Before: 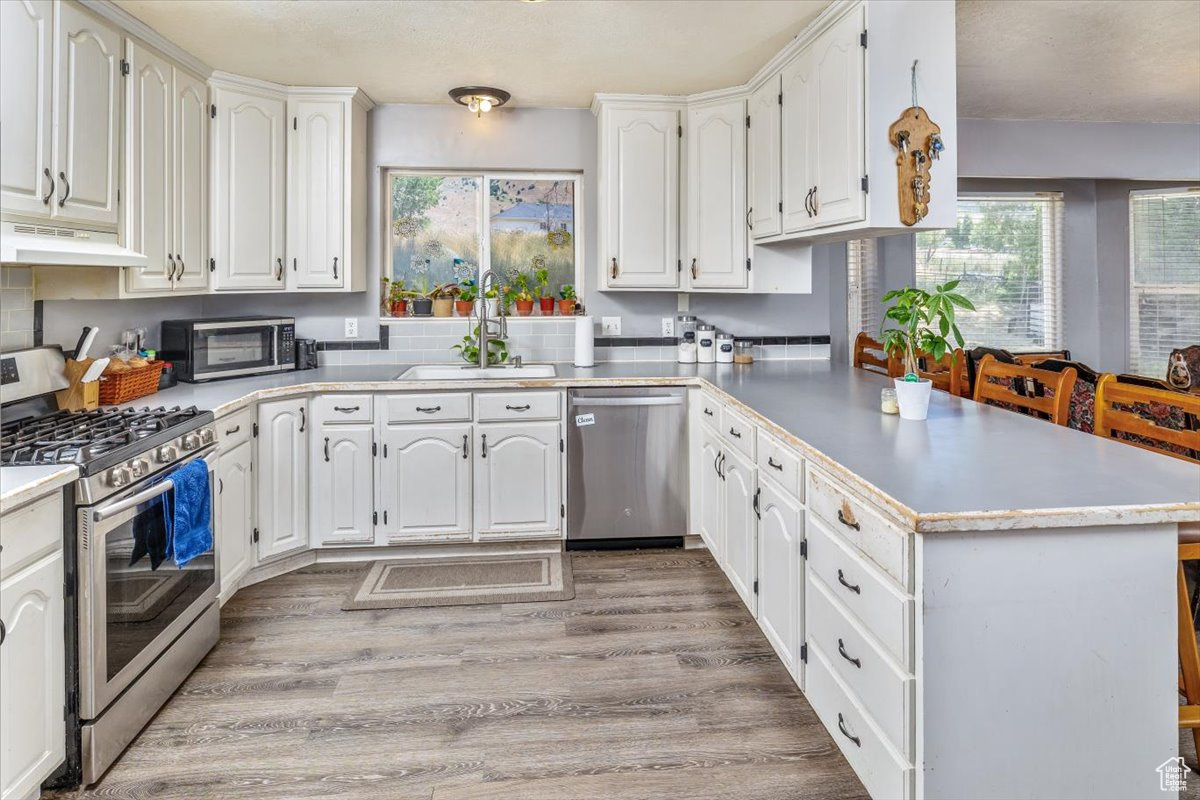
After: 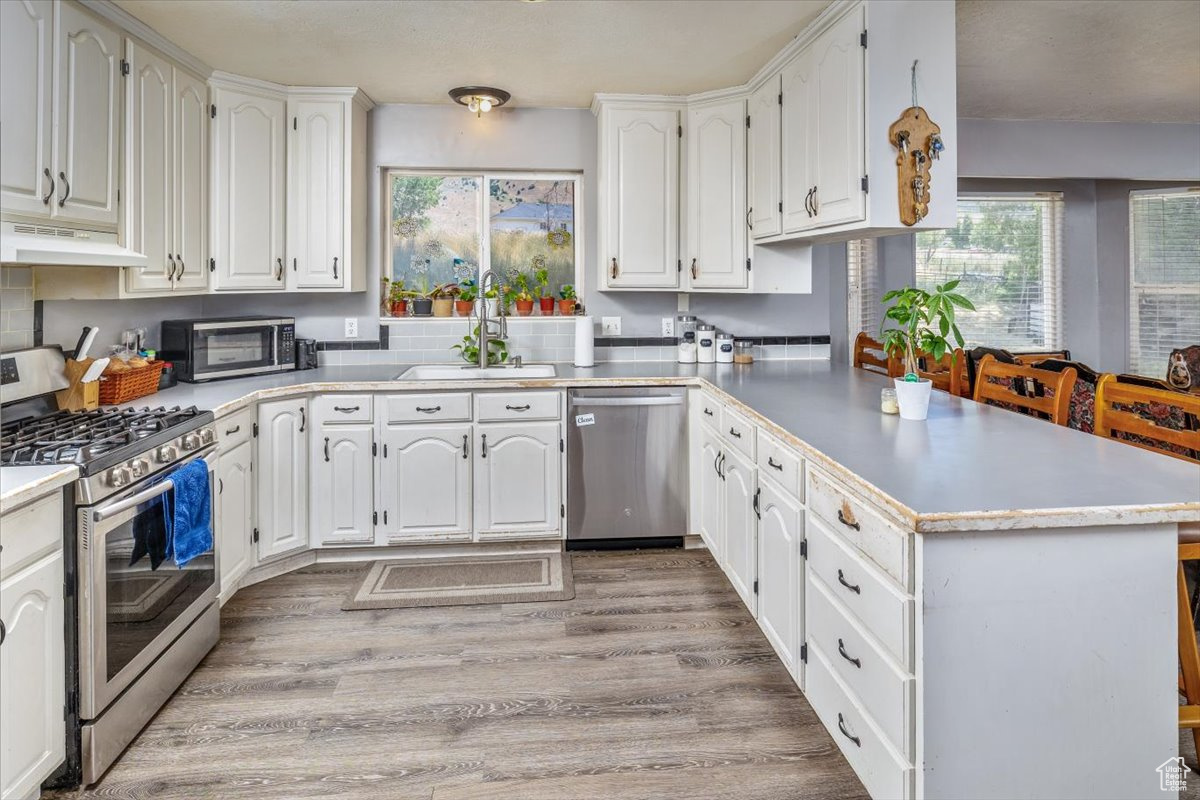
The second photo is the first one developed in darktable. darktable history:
vignetting: fall-off start 97.52%, fall-off radius 100%, brightness -0.574, saturation 0, center (-0.027, 0.404), width/height ratio 1.368, unbound false
